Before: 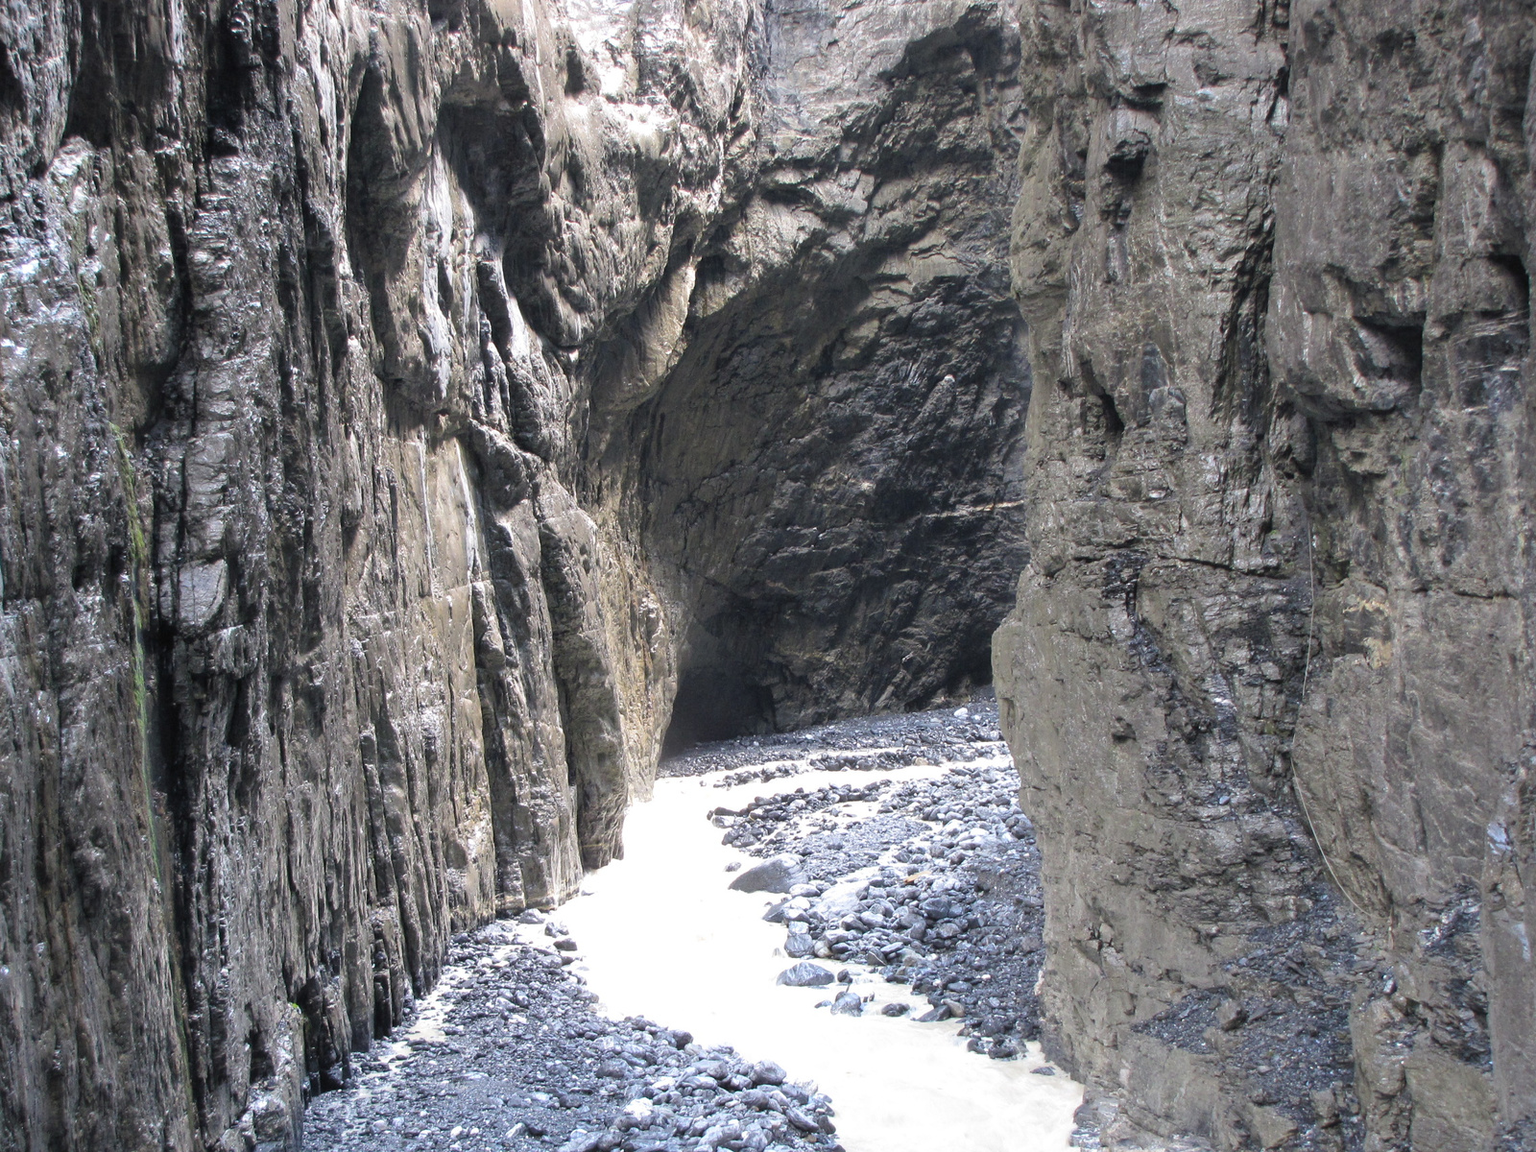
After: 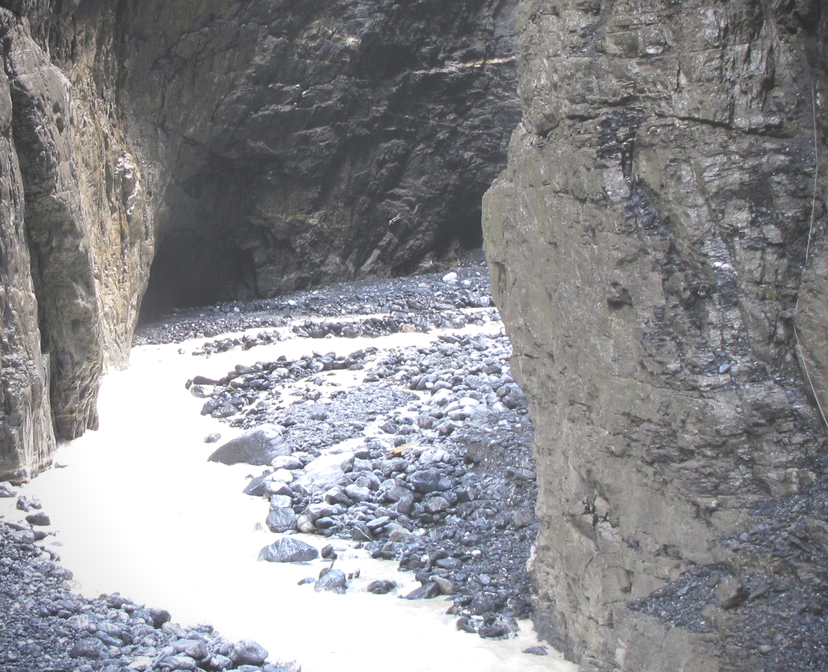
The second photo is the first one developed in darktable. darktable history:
haze removal: compatibility mode true, adaptive false
exposure: black level correction -0.041, exposure 0.064 EV, compensate highlight preservation false
vignetting: saturation 0, unbound false
crop: left 34.479%, top 38.822%, right 13.718%, bottom 5.172%
